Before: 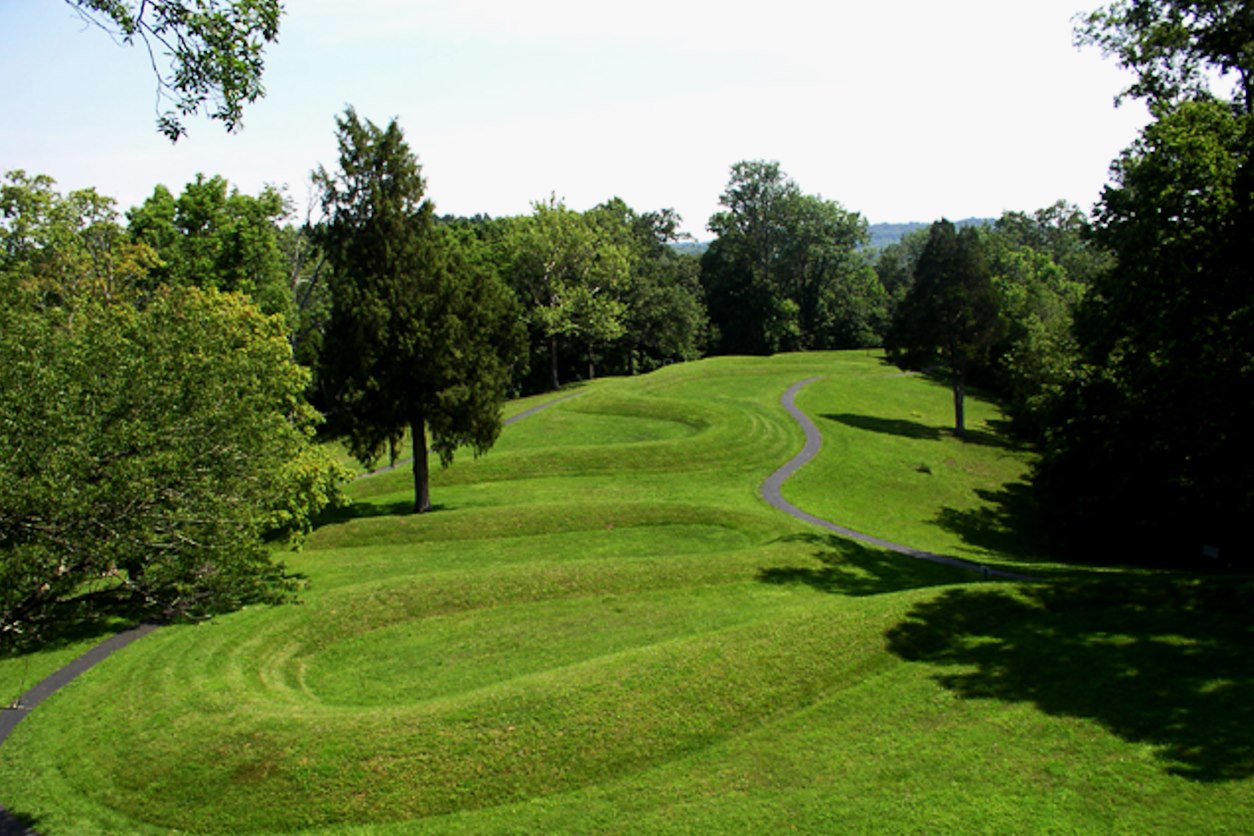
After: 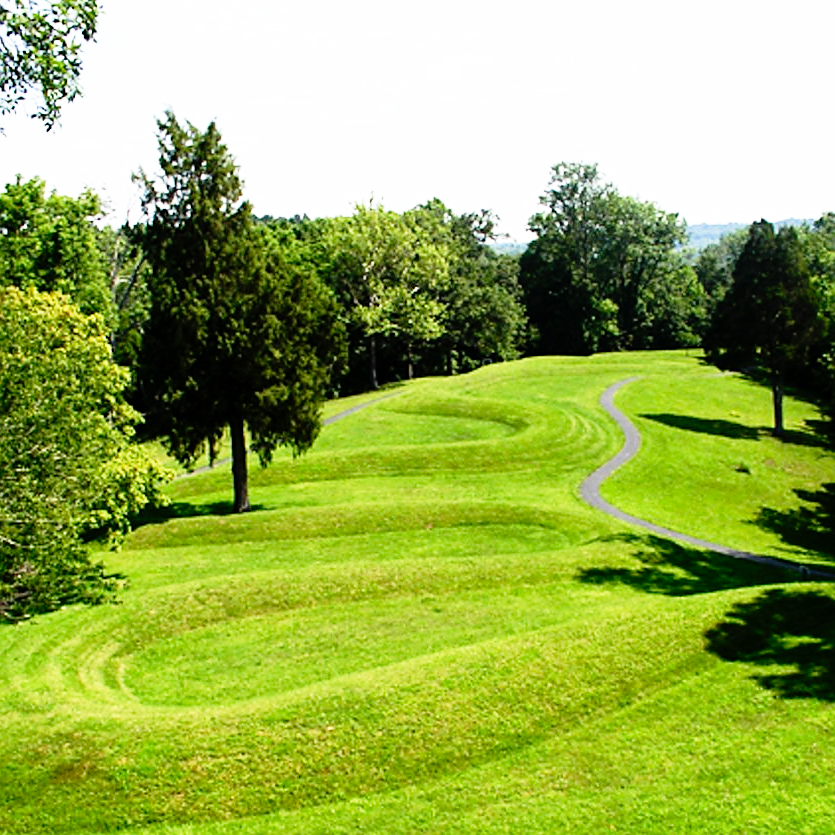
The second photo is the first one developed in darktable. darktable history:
sharpen: radius 1.864, amount 0.398, threshold 1.271
base curve: curves: ch0 [(0, 0) (0.012, 0.01) (0.073, 0.168) (0.31, 0.711) (0.645, 0.957) (1, 1)], preserve colors none
crop and rotate: left 14.436%, right 18.898%
